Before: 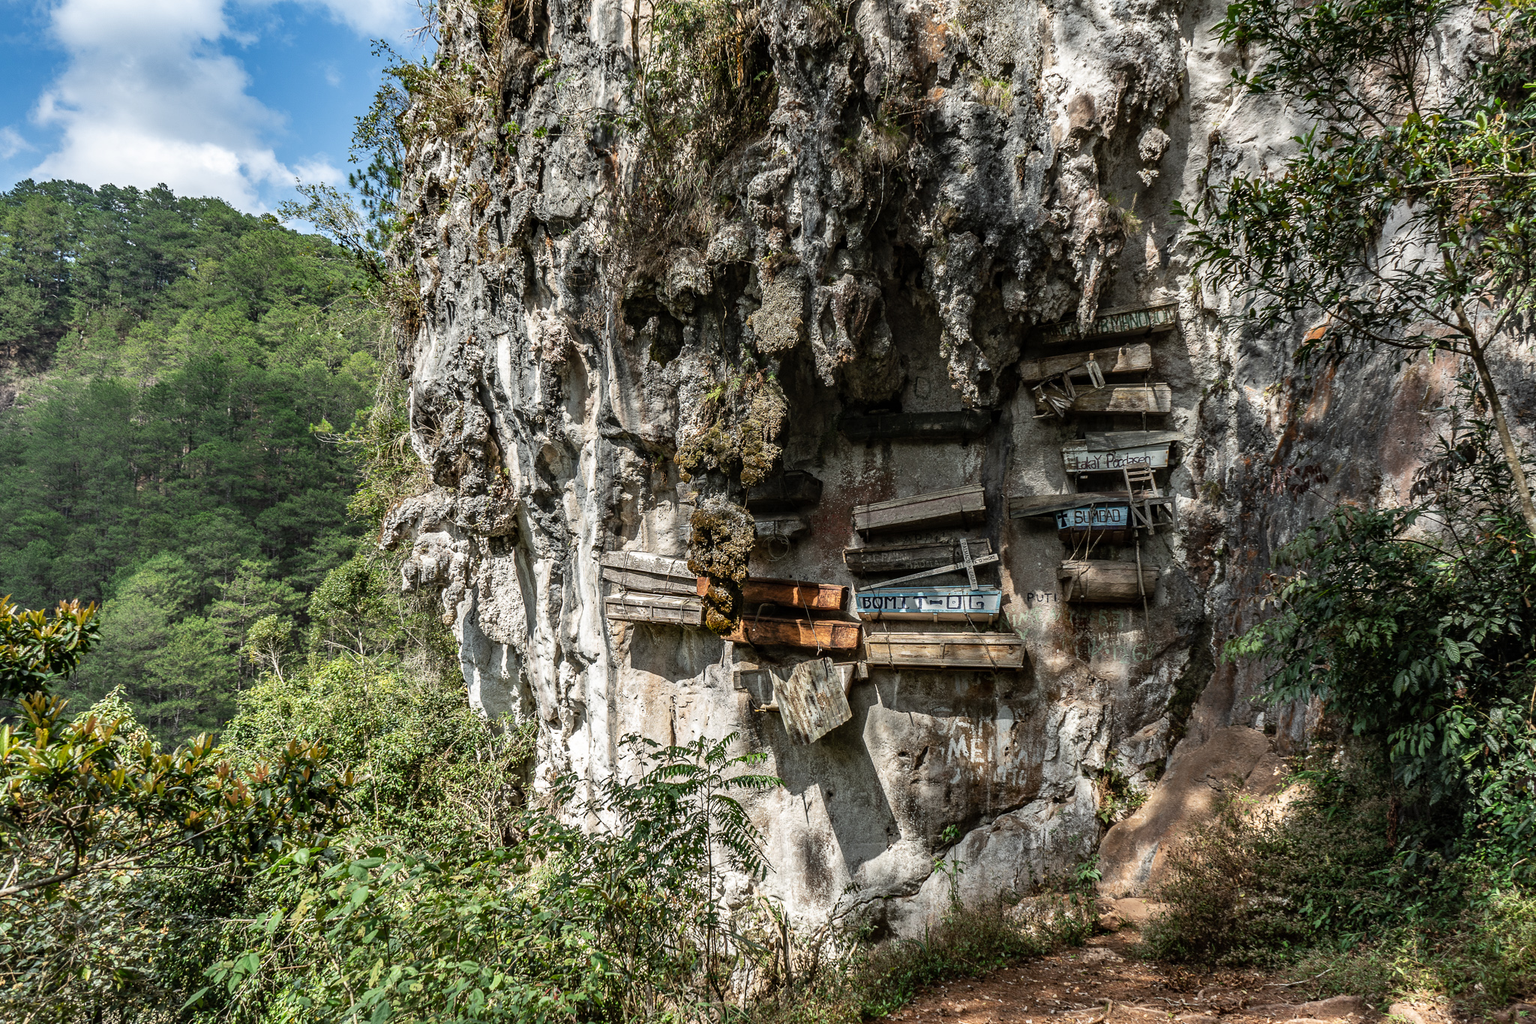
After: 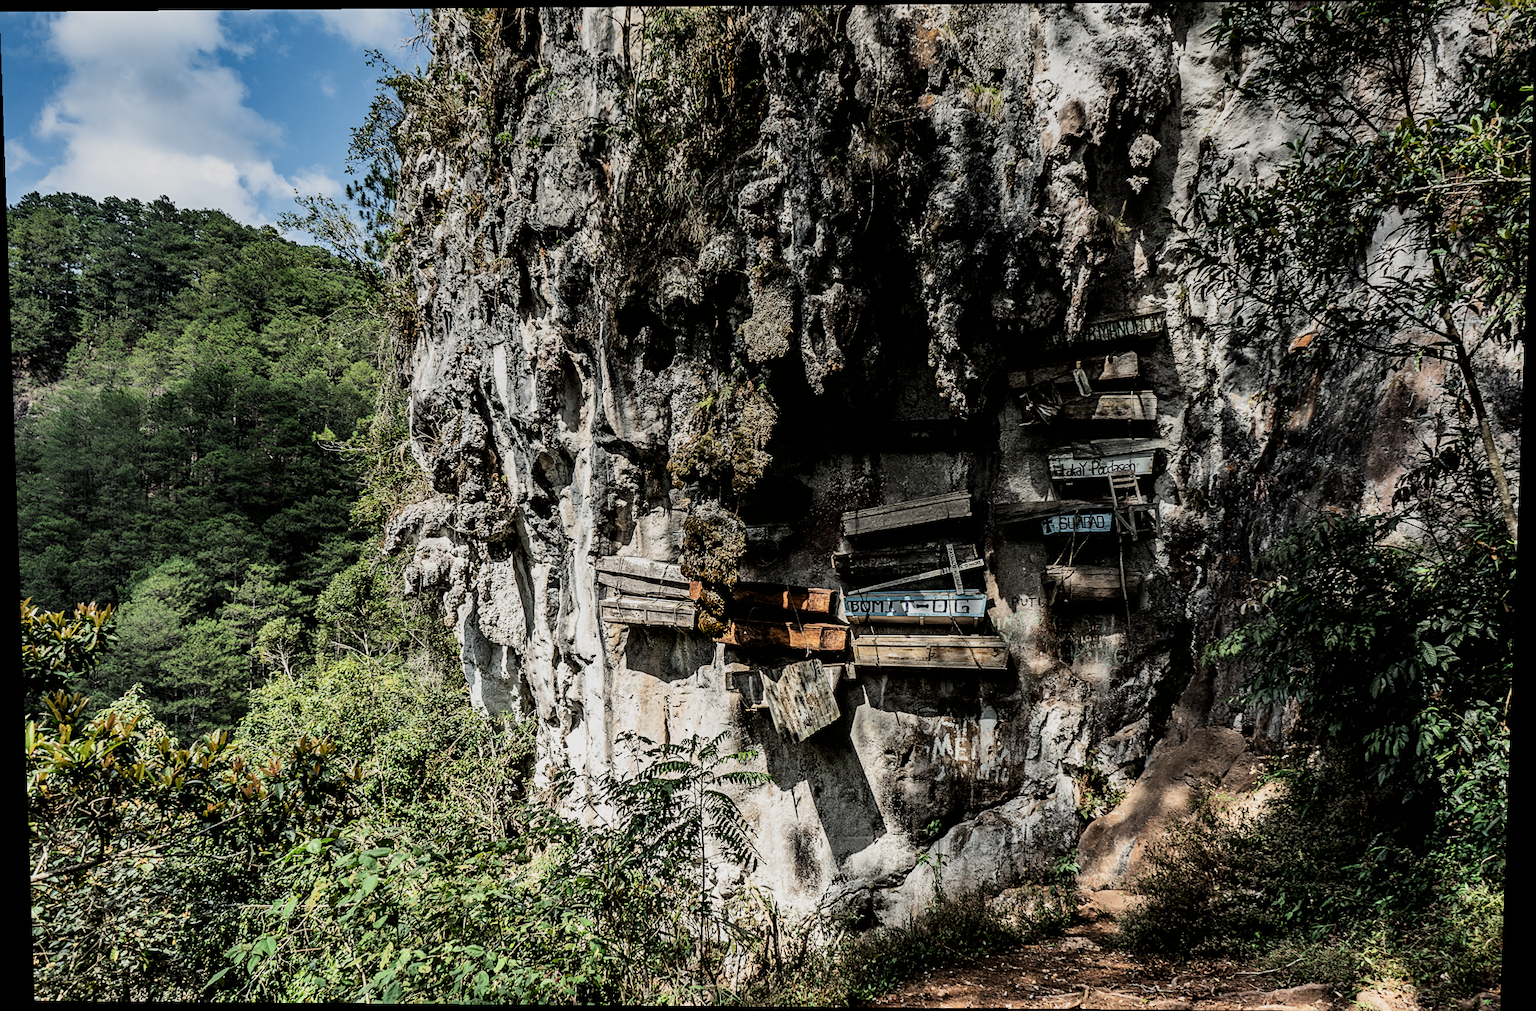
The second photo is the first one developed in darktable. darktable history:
graduated density: on, module defaults
filmic rgb: black relative exposure -5 EV, hardness 2.88, contrast 1.5
rotate and perspective: lens shift (vertical) 0.048, lens shift (horizontal) -0.024, automatic cropping off
sharpen: amount 0.2
